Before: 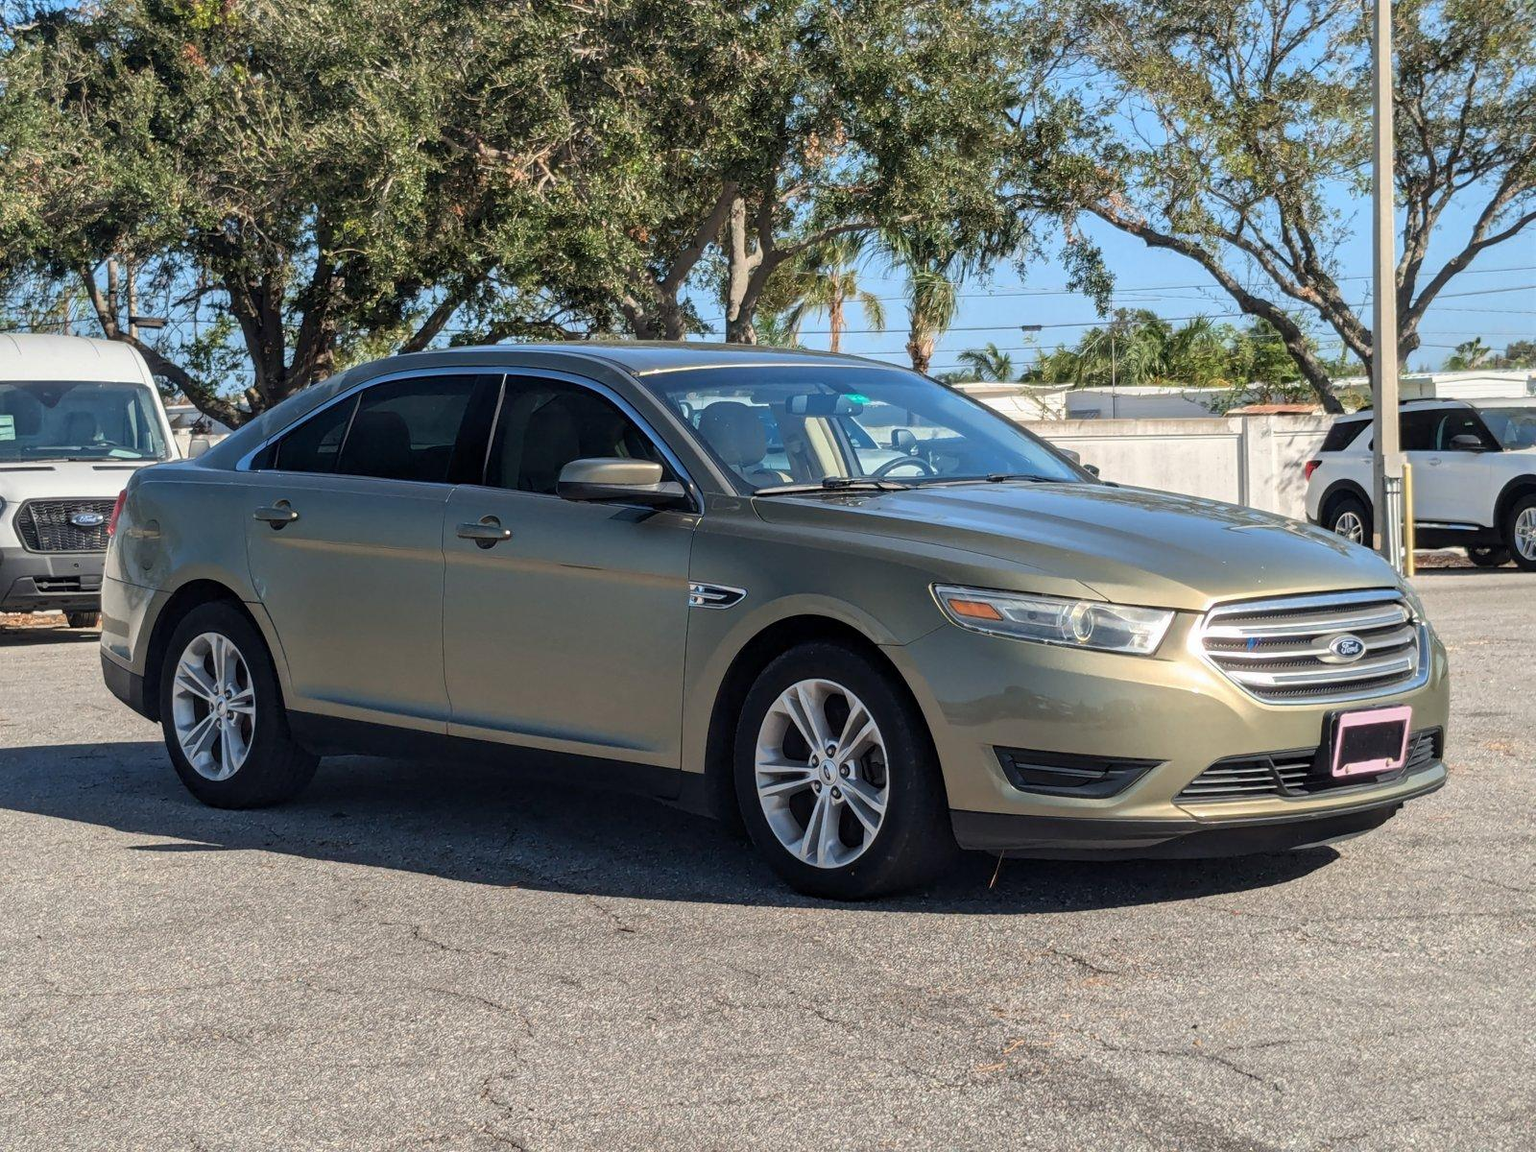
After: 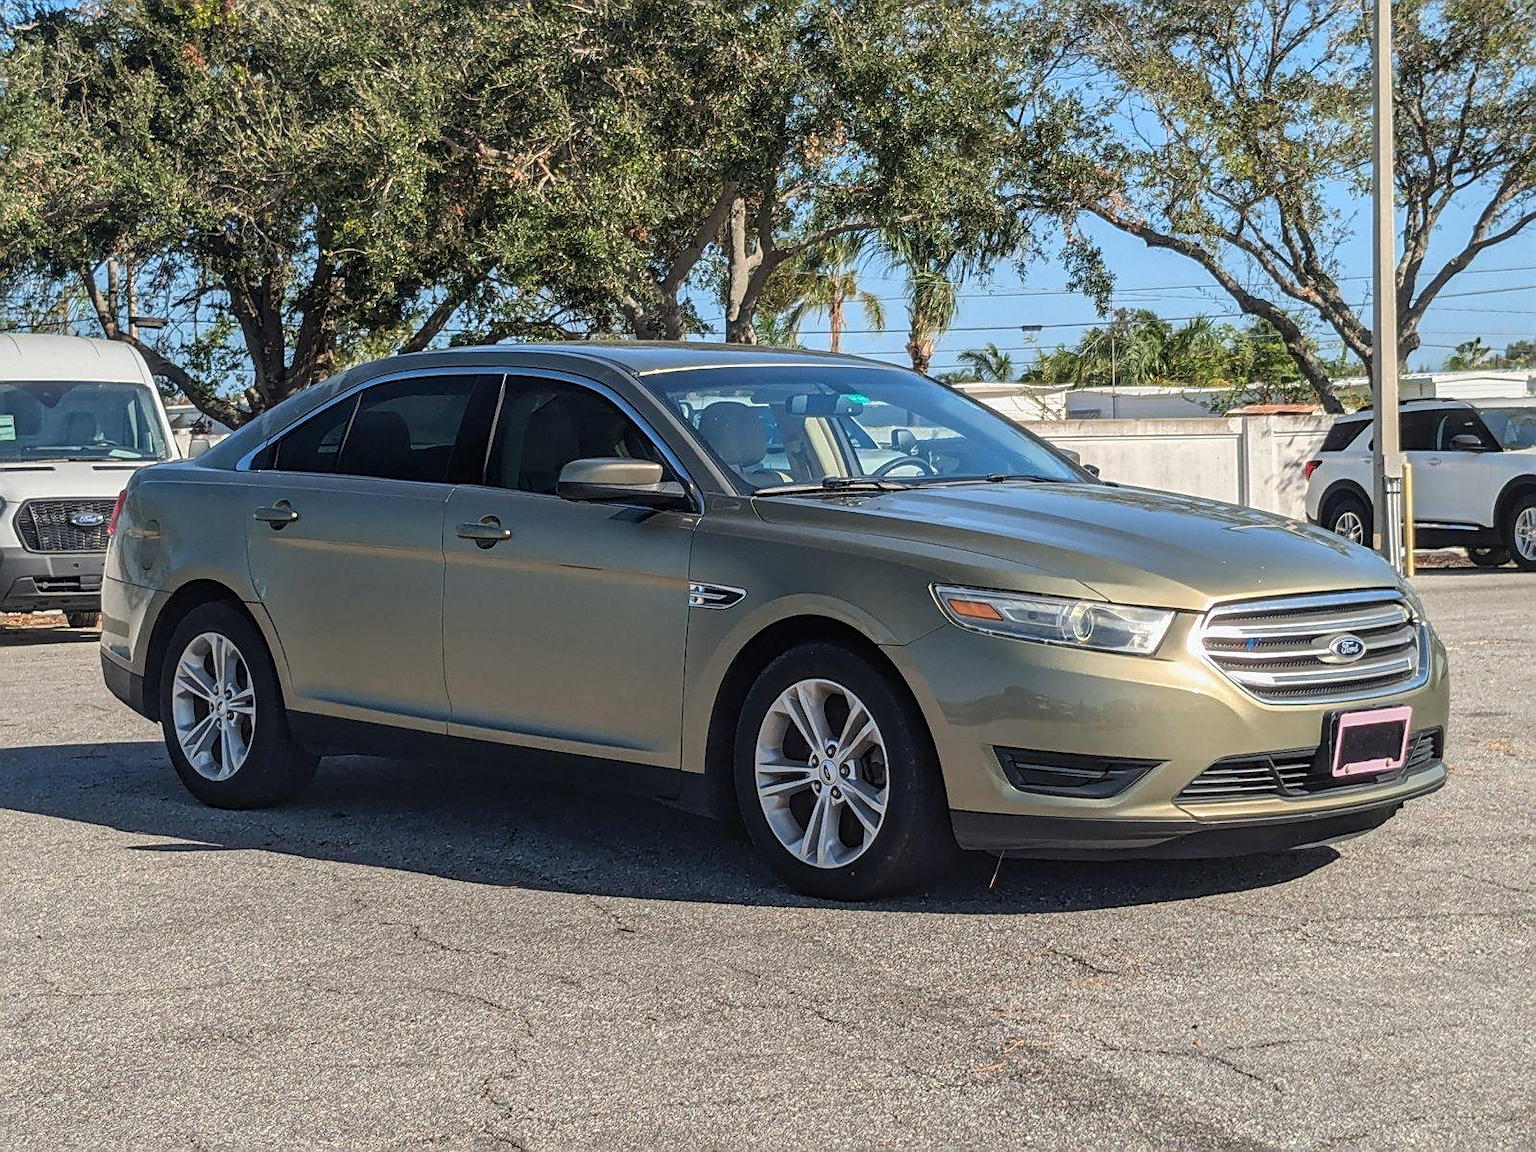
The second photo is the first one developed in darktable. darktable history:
sharpen: on, module defaults
local contrast: detail 110%
